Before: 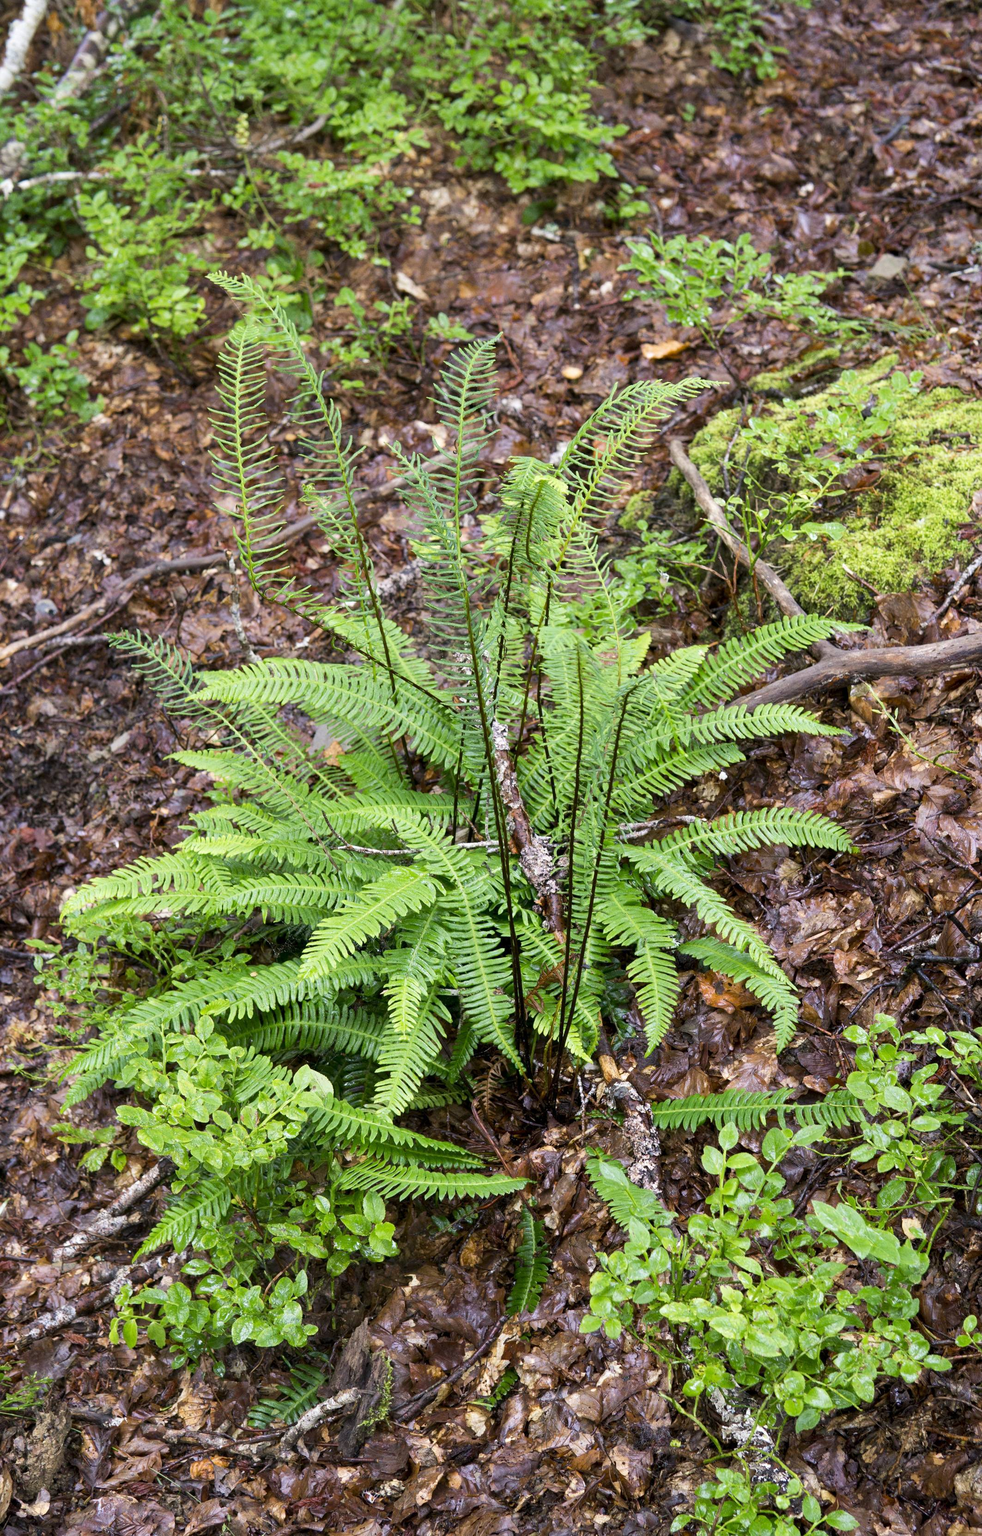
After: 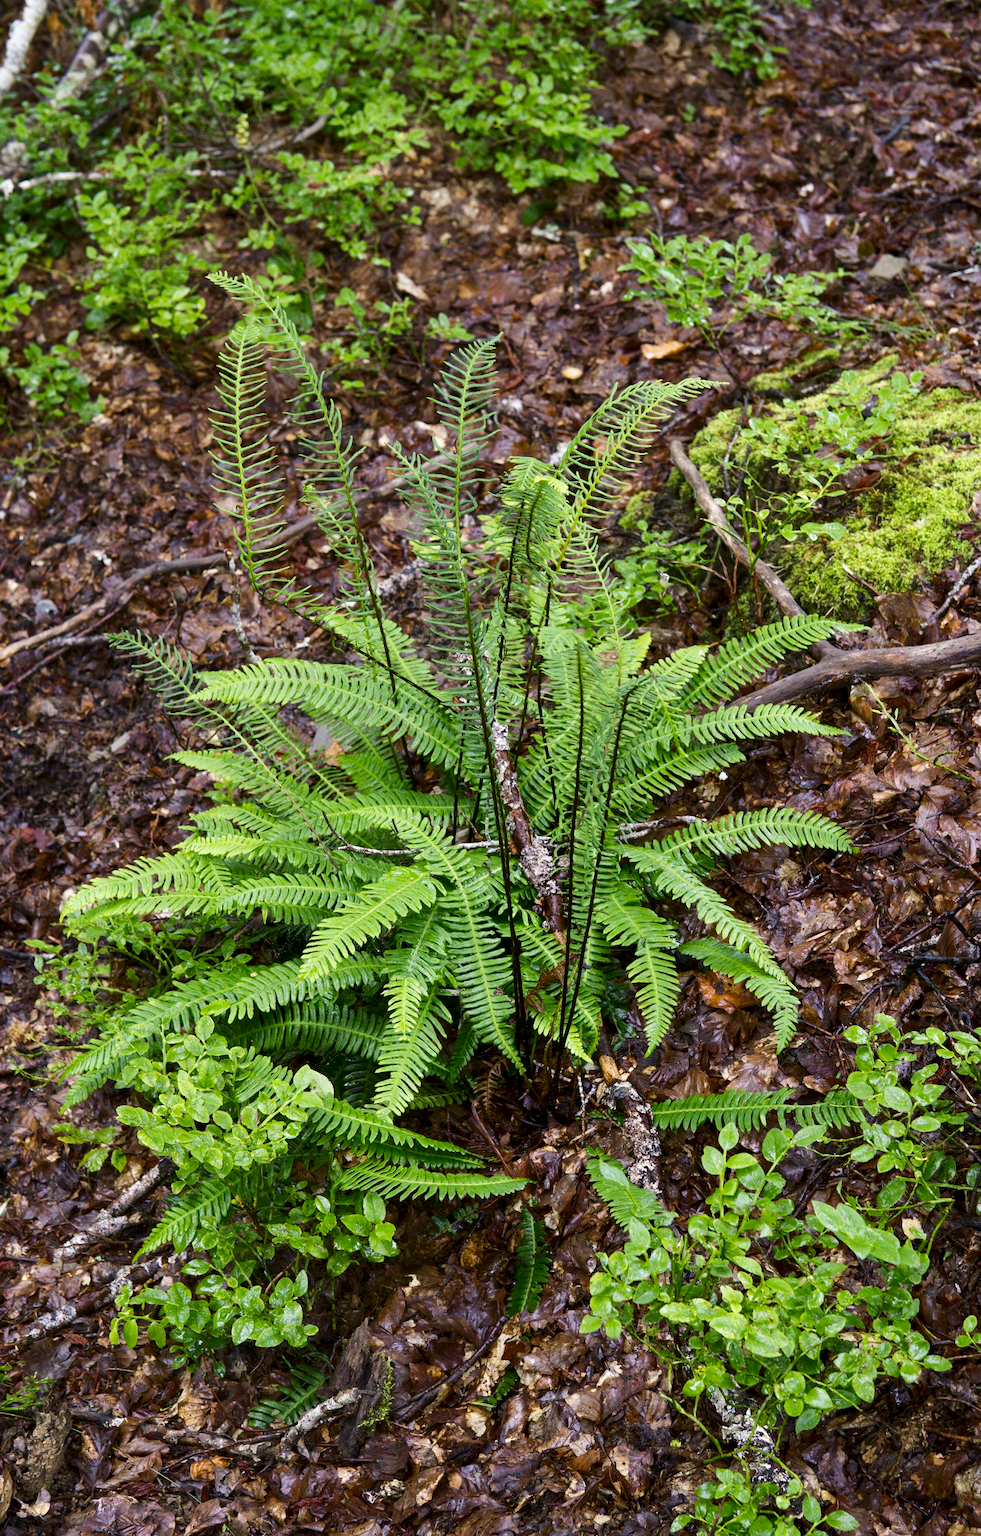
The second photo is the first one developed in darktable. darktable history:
contrast brightness saturation: contrast 0.066, brightness -0.155, saturation 0.109
